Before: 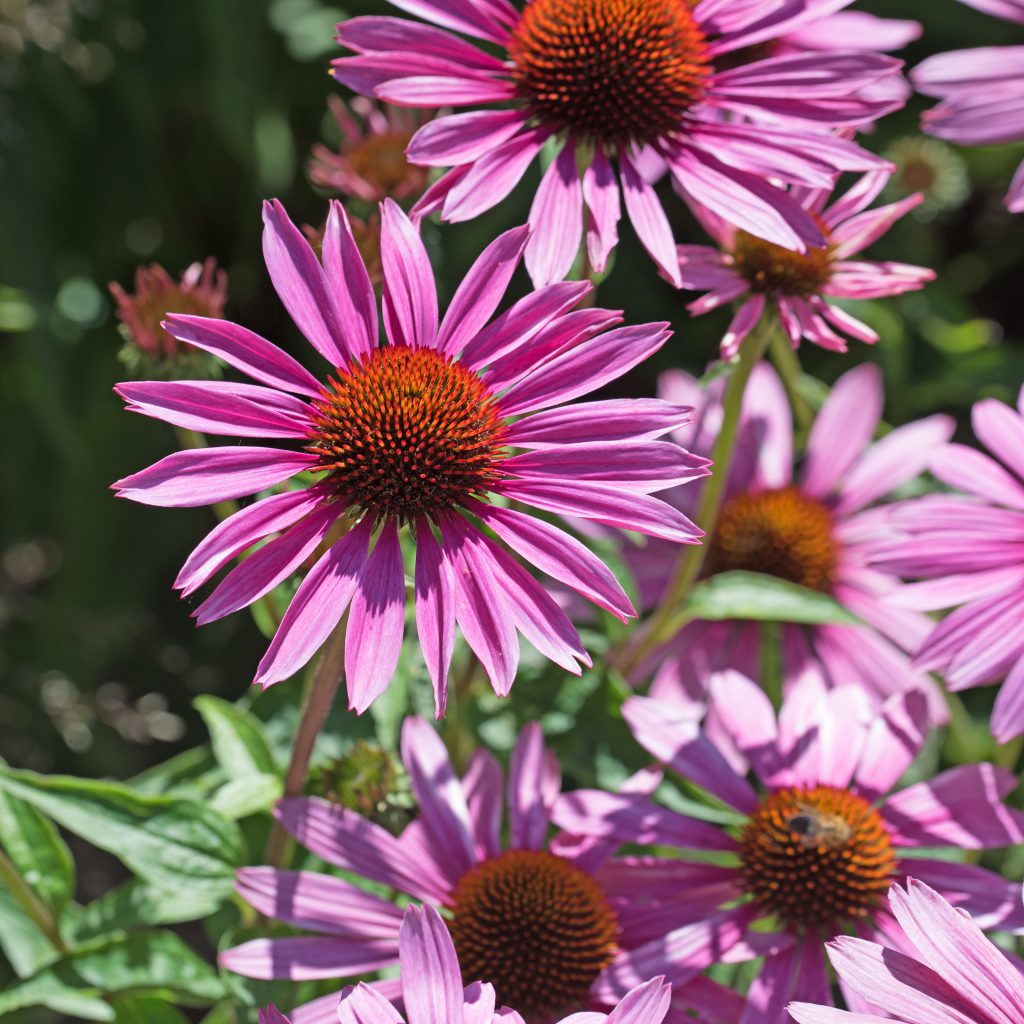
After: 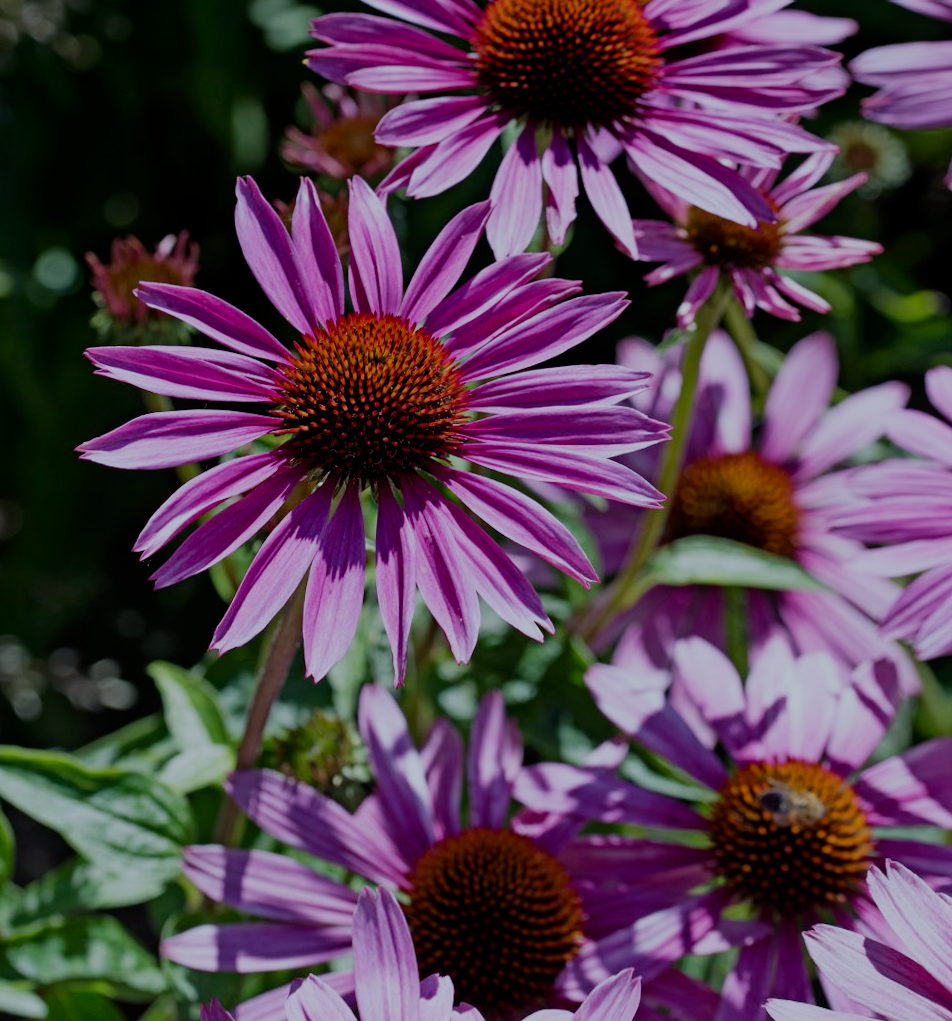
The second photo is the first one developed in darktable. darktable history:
white balance: red 0.931, blue 1.11
contrast brightness saturation: contrast 0.14
filmic rgb: middle gray luminance 30%, black relative exposure -9 EV, white relative exposure 7 EV, threshold 6 EV, target black luminance 0%, hardness 2.94, latitude 2.04%, contrast 0.963, highlights saturation mix 5%, shadows ↔ highlights balance 12.16%, add noise in highlights 0, preserve chrominance no, color science v3 (2019), use custom middle-gray values true, iterations of high-quality reconstruction 0, contrast in highlights soft, enable highlight reconstruction true
rotate and perspective: rotation 0.215°, lens shift (vertical) -0.139, crop left 0.069, crop right 0.939, crop top 0.002, crop bottom 0.996
